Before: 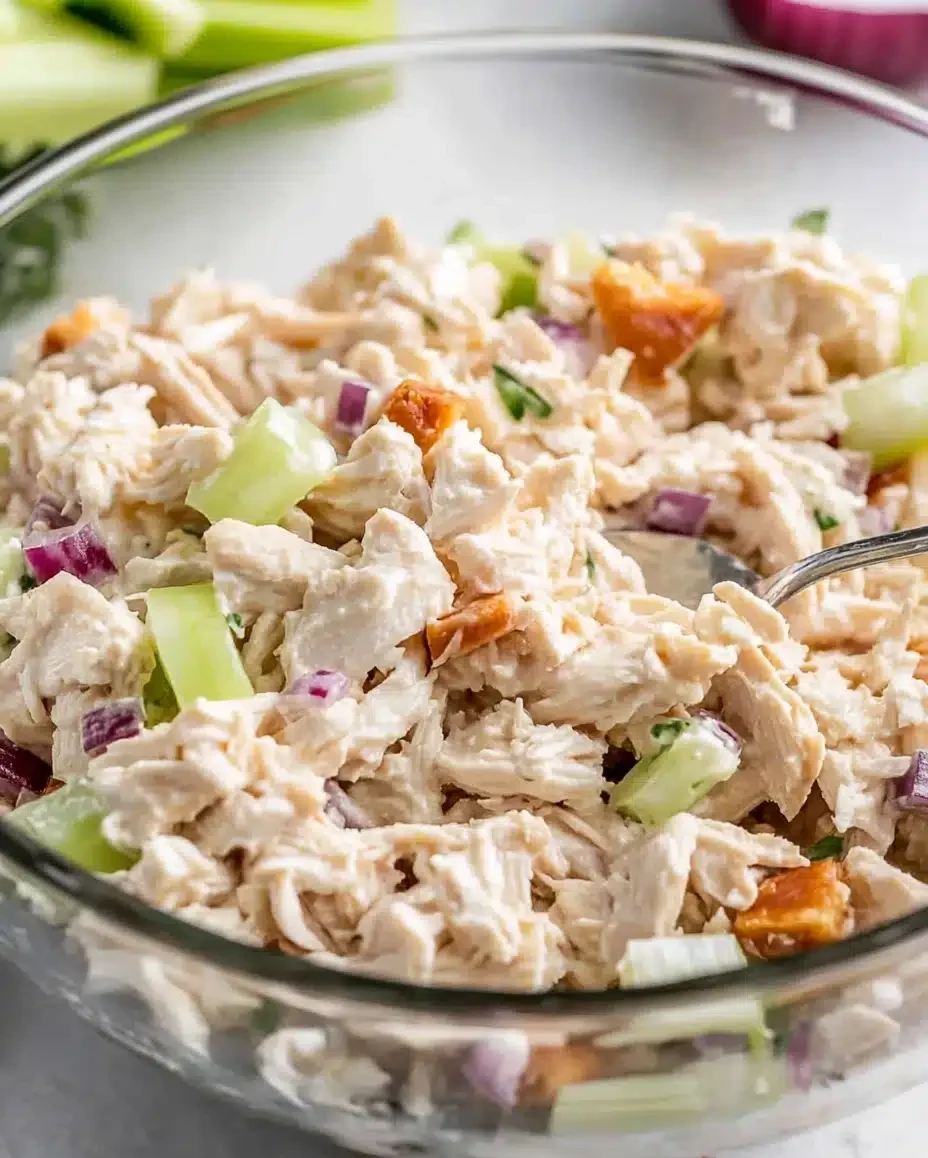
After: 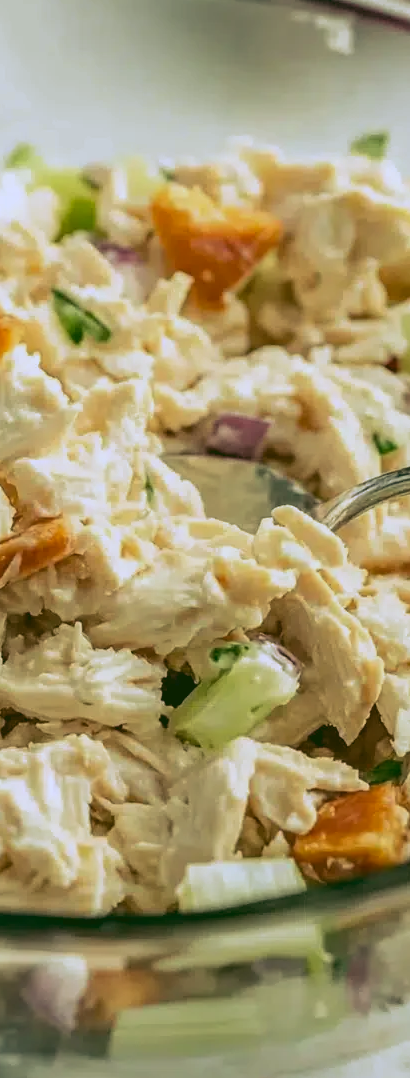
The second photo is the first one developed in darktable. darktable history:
rgb curve: curves: ch0 [(0.123, 0.061) (0.995, 0.887)]; ch1 [(0.06, 0.116) (1, 0.906)]; ch2 [(0, 0) (0.824, 0.69) (1, 1)], mode RGB, independent channels, compensate middle gray true
crop: left 47.628%, top 6.643%, right 7.874%
